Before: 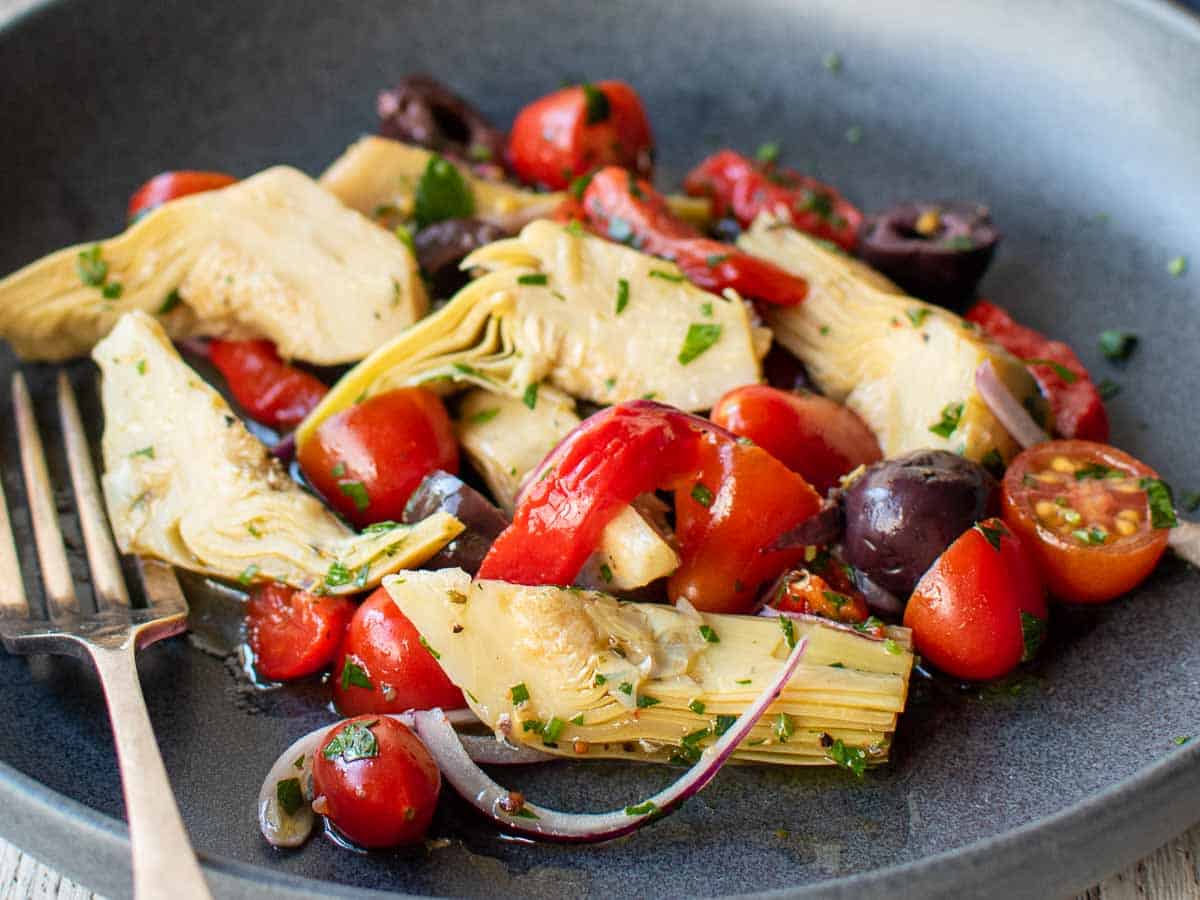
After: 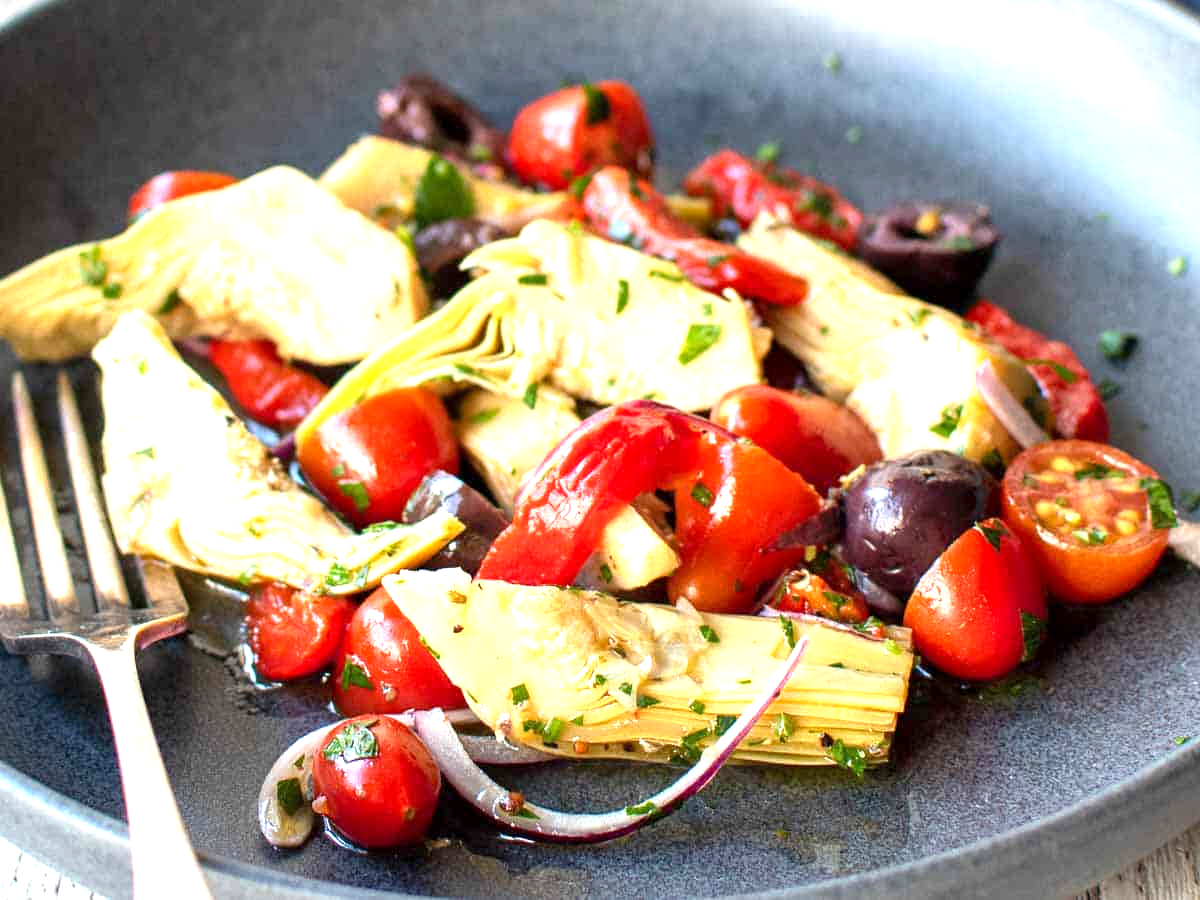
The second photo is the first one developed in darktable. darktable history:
exposure: black level correction 0.001, exposure 0.964 EV, compensate highlight preservation false
